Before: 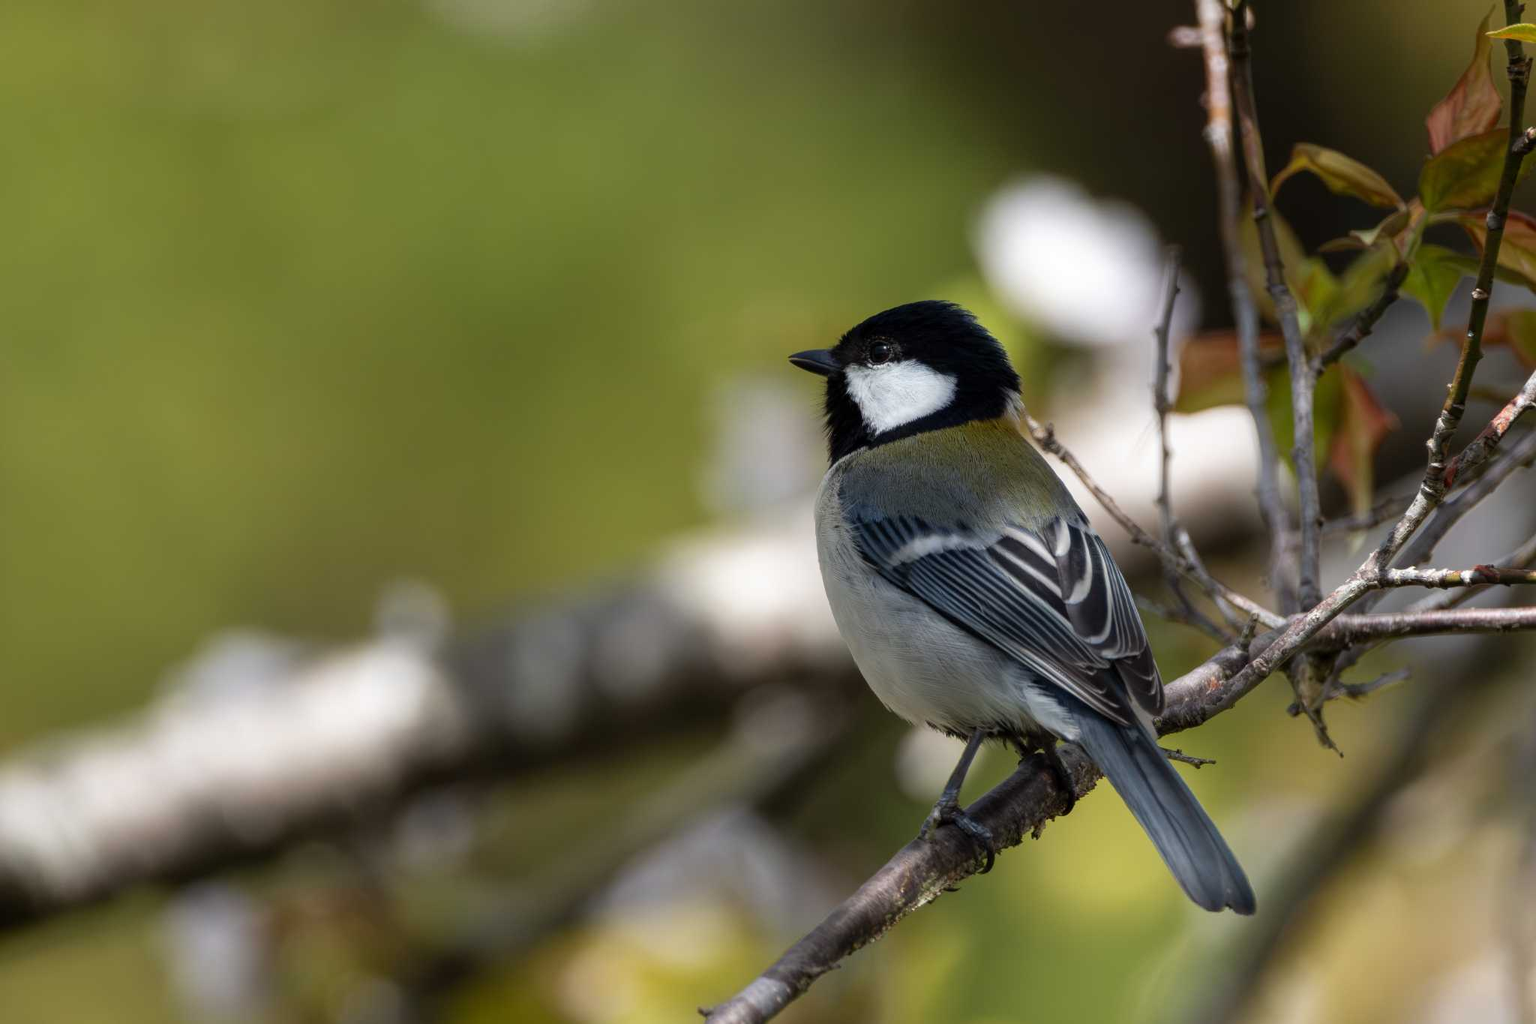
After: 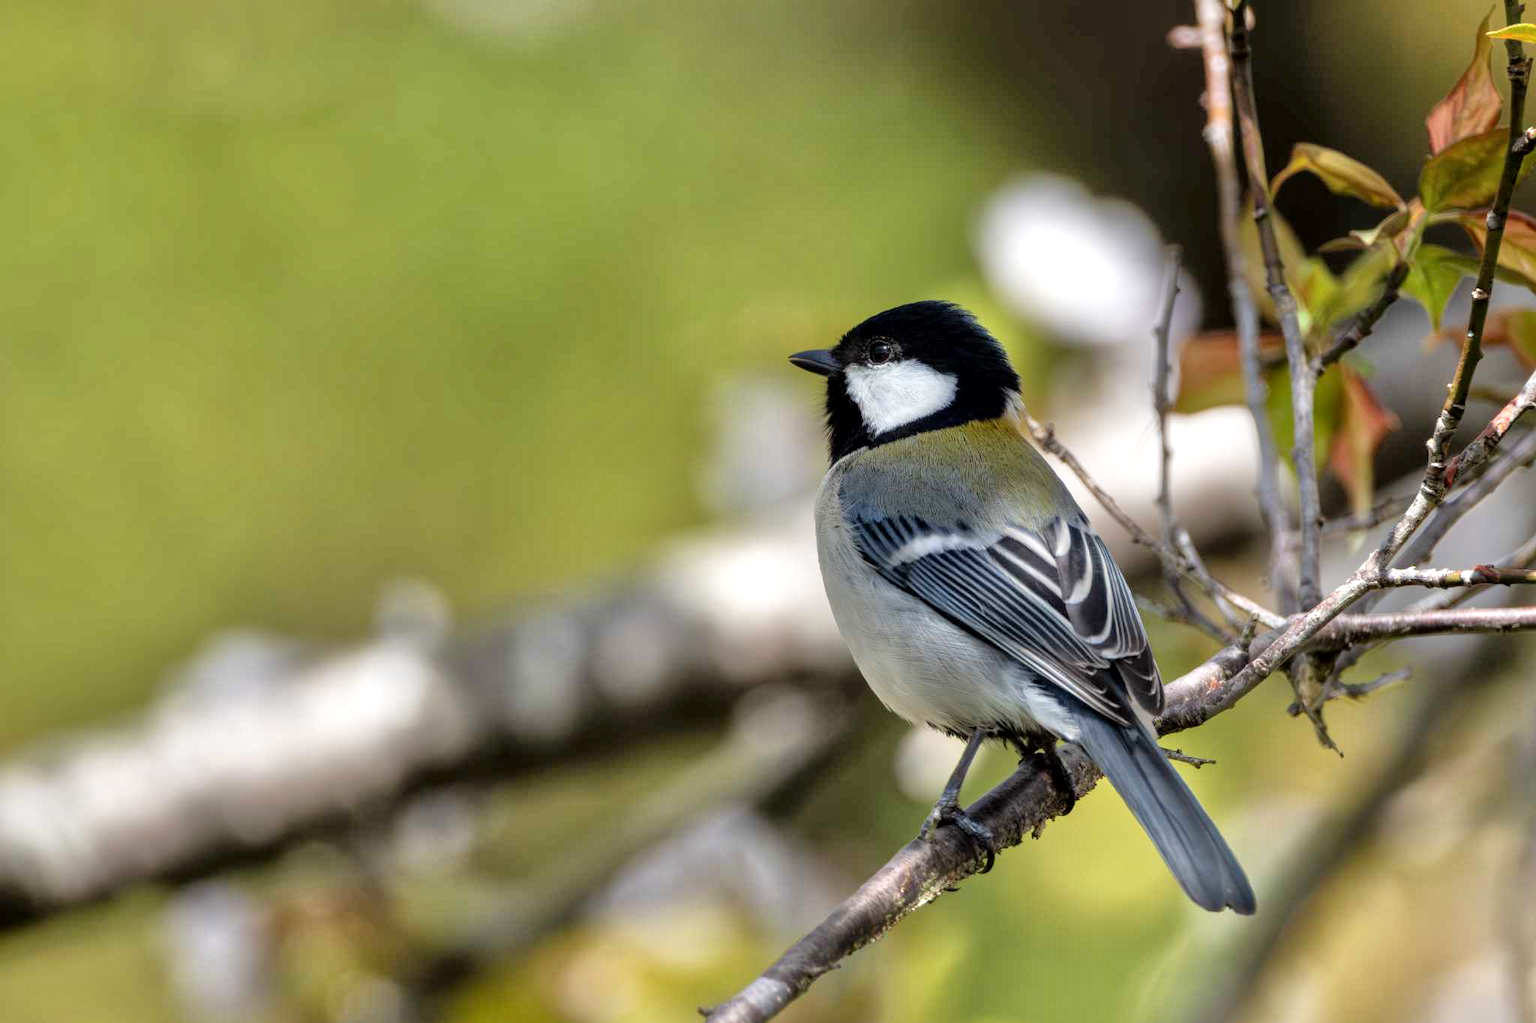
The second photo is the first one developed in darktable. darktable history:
local contrast: mode bilateral grid, contrast 20, coarseness 51, detail 139%, midtone range 0.2
tone equalizer: -7 EV 0.156 EV, -6 EV 0.628 EV, -5 EV 1.16 EV, -4 EV 1.35 EV, -3 EV 1.13 EV, -2 EV 0.6 EV, -1 EV 0.161 EV, mask exposure compensation -0.511 EV
